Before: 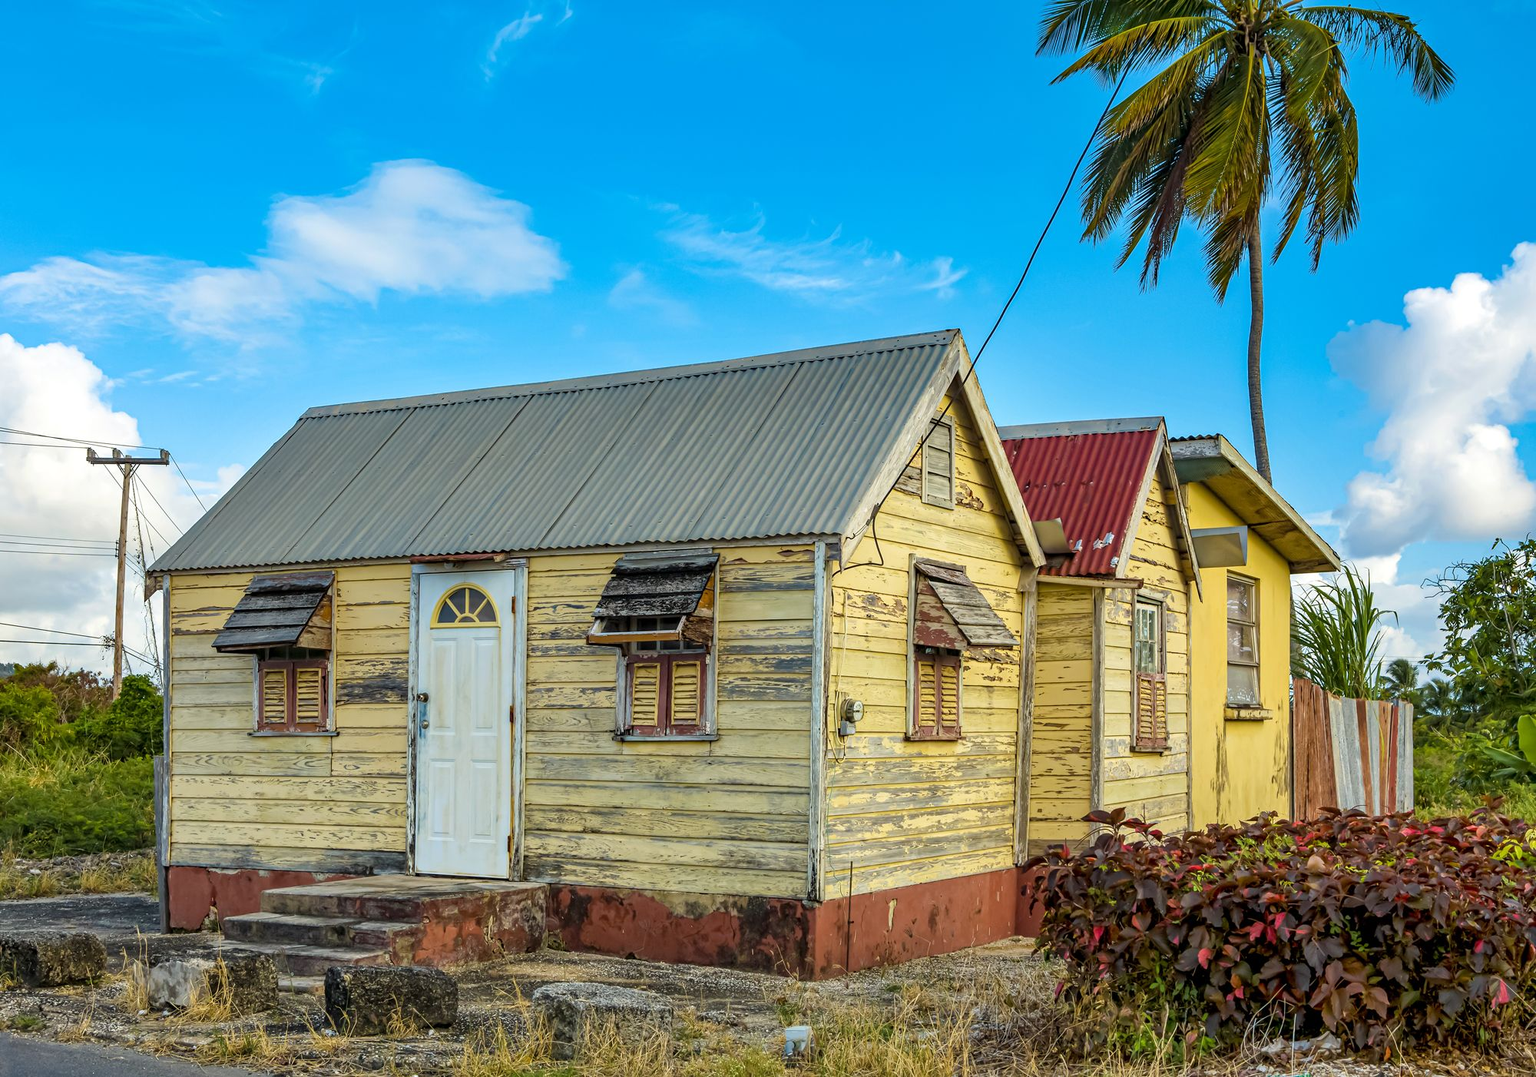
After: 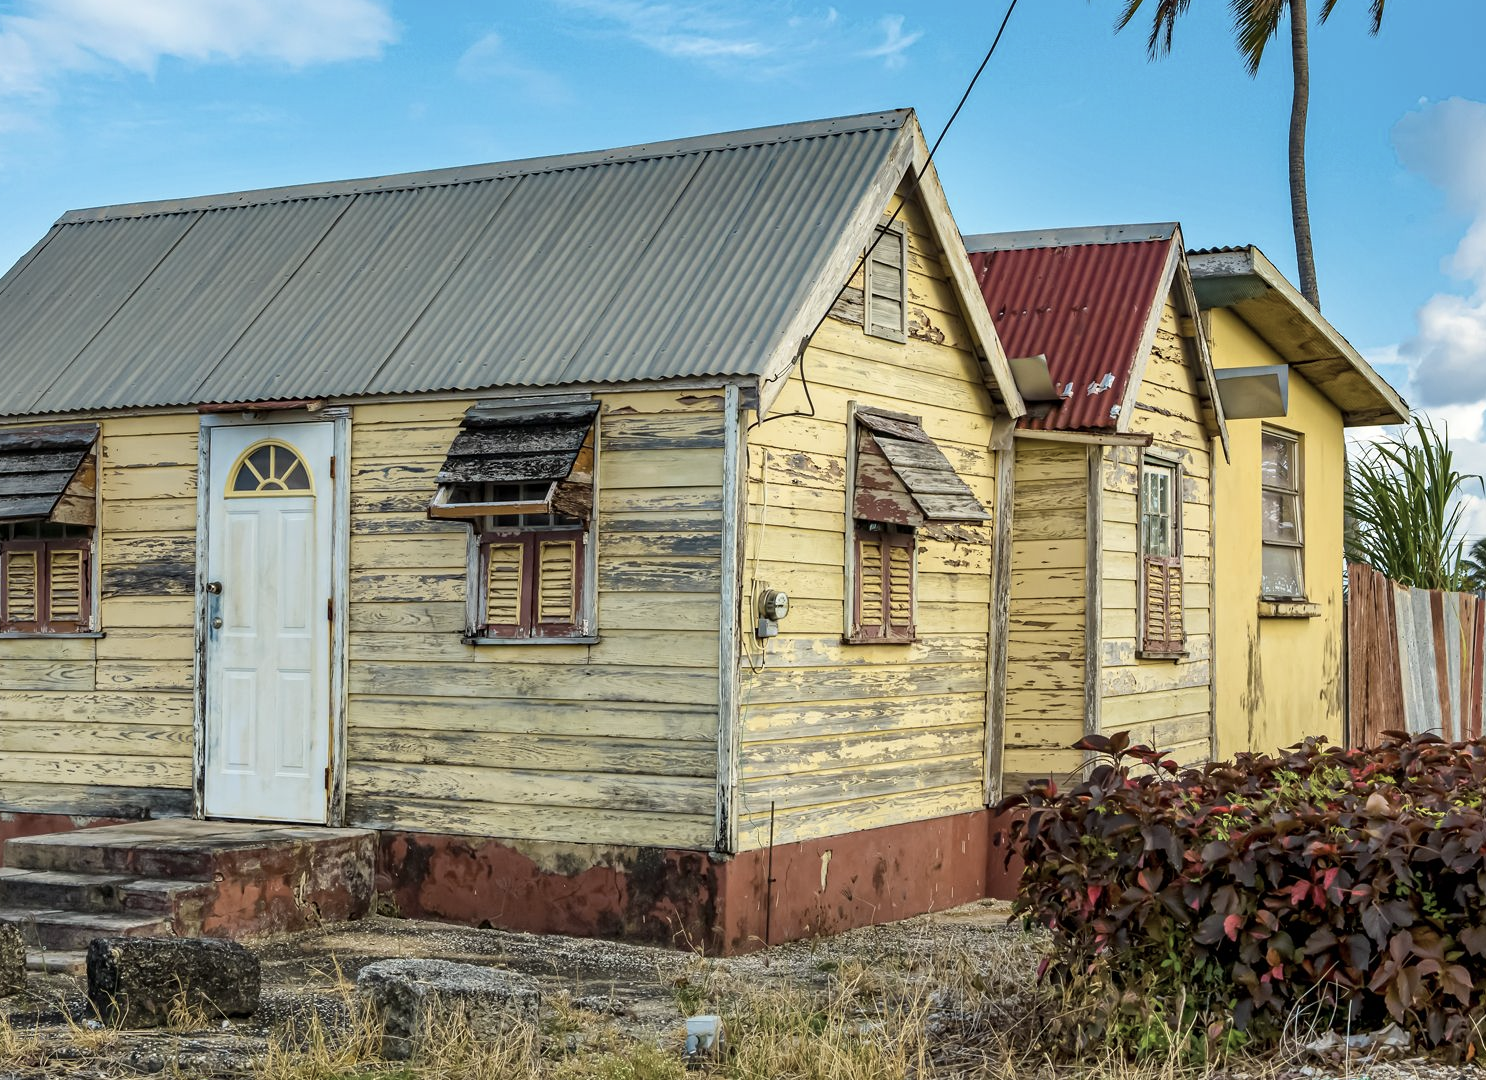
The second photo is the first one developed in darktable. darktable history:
contrast brightness saturation: contrast 0.099, saturation -0.282
crop: left 16.844%, top 22.855%, right 8.836%
